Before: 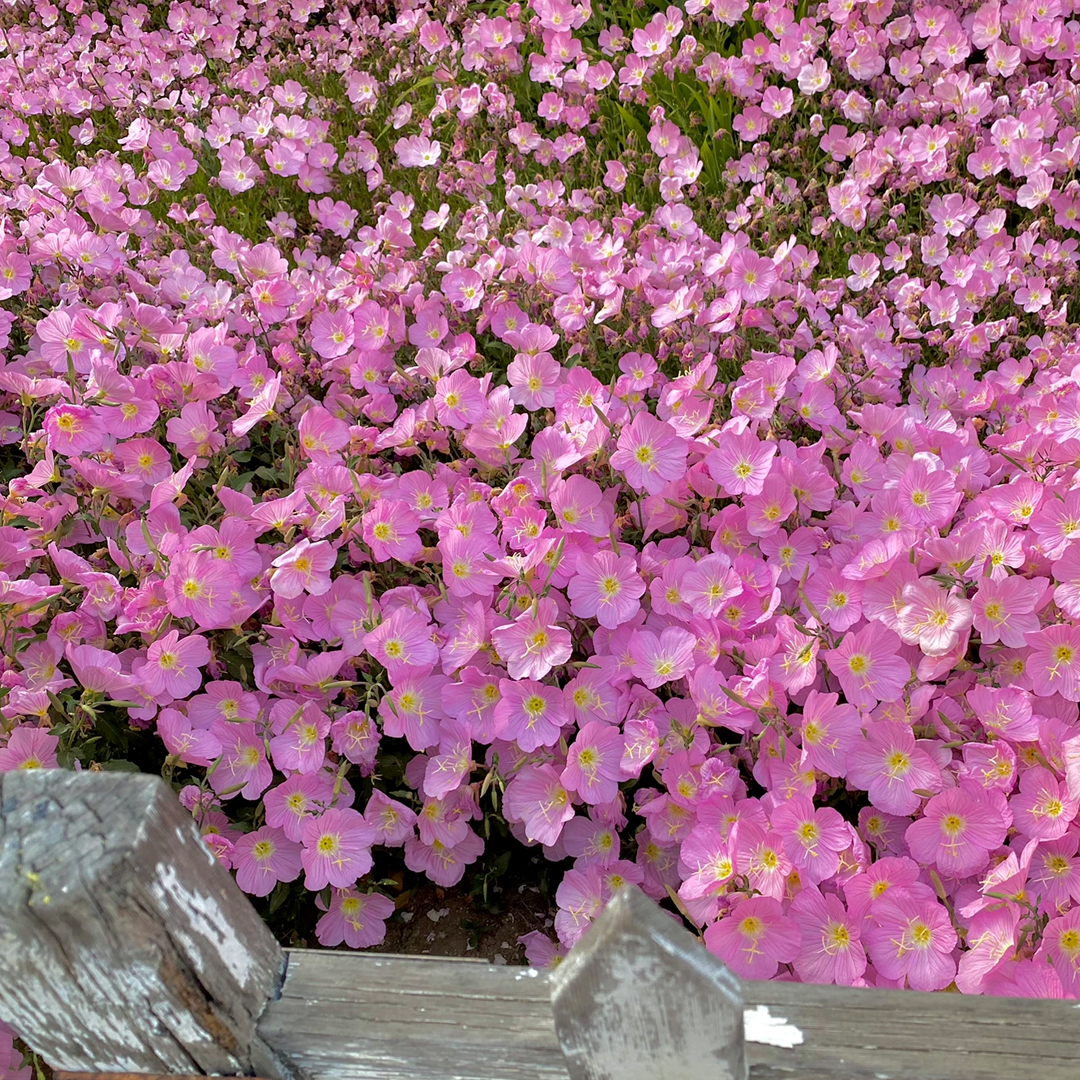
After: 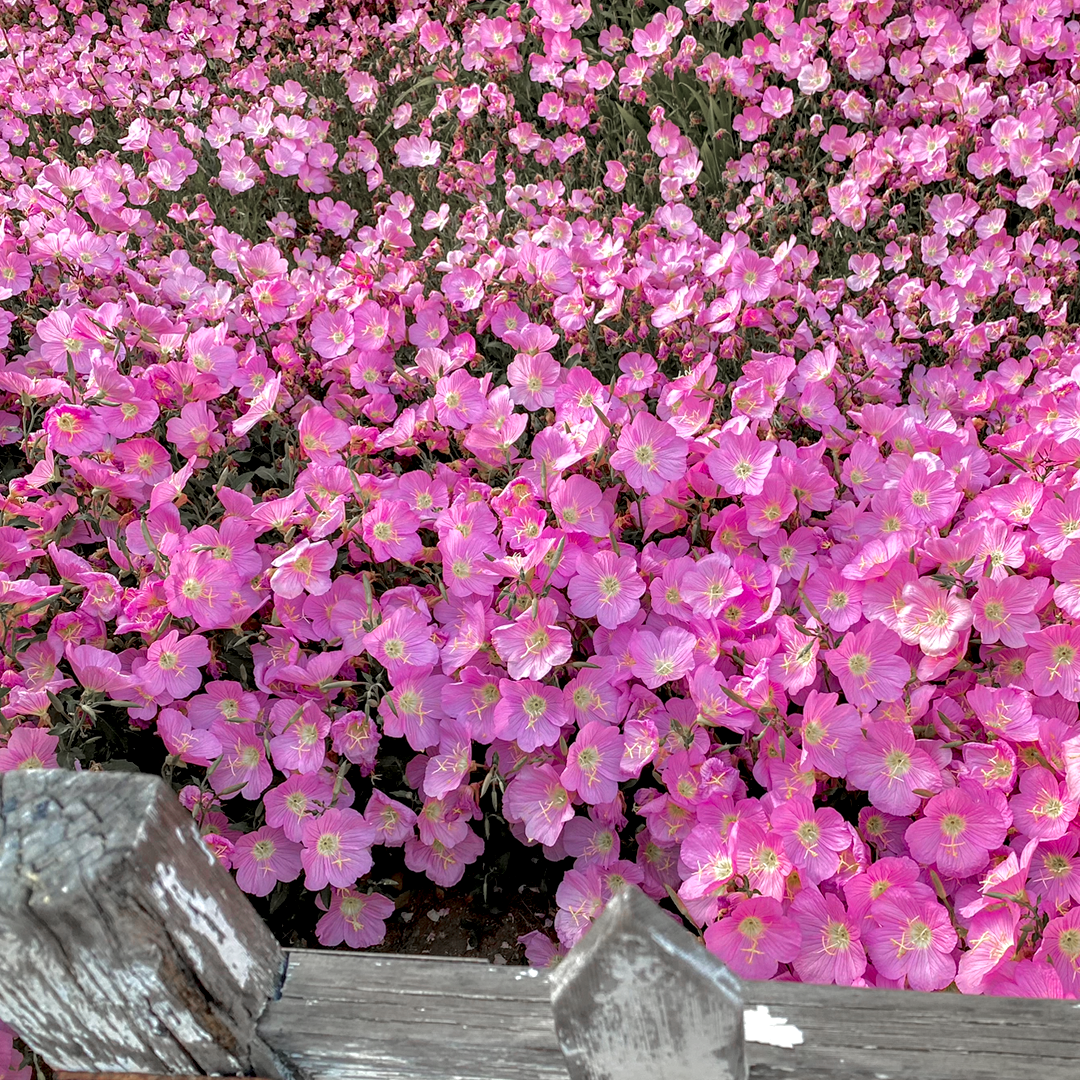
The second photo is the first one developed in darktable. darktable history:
color zones: curves: ch1 [(0, 0.708) (0.088, 0.648) (0.245, 0.187) (0.429, 0.326) (0.571, 0.498) (0.714, 0.5) (0.857, 0.5) (1, 0.708)]
local contrast: detail 142%
